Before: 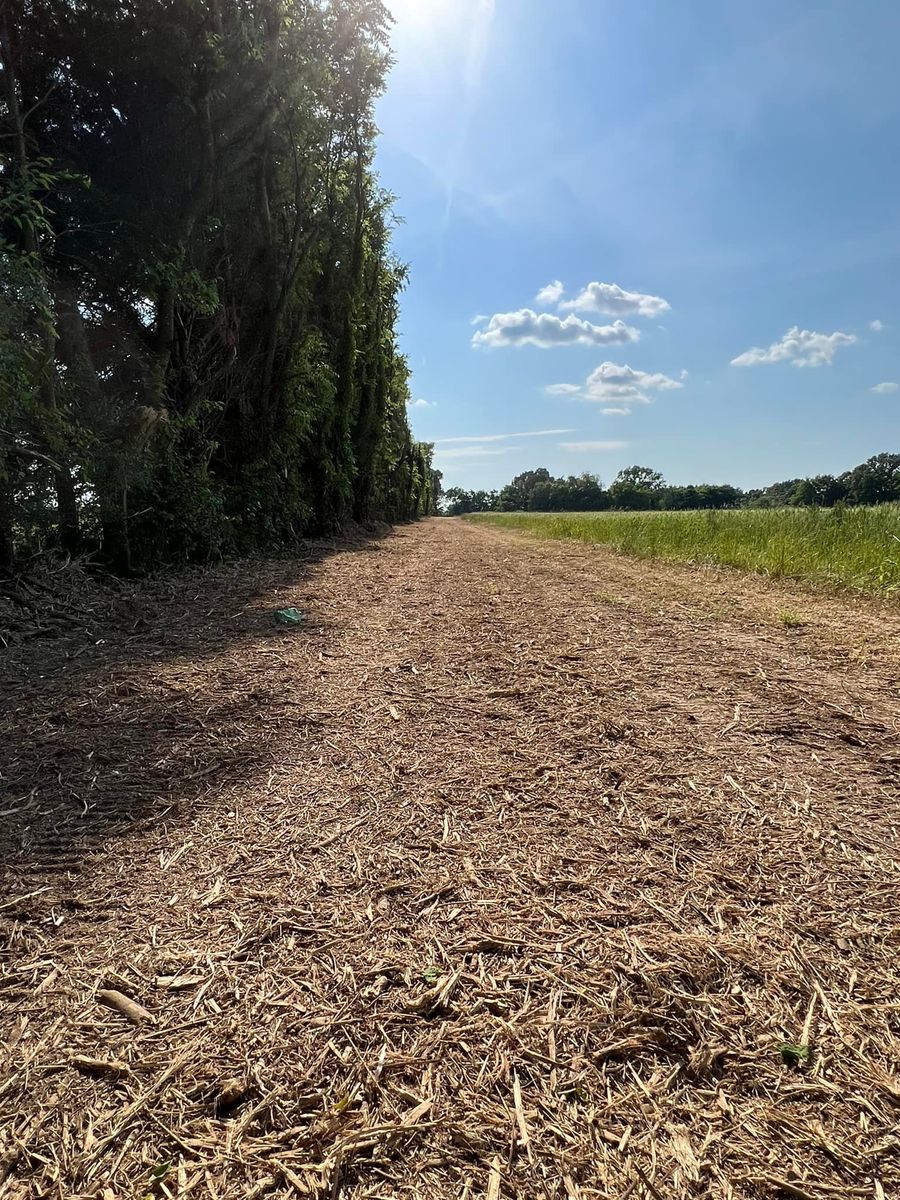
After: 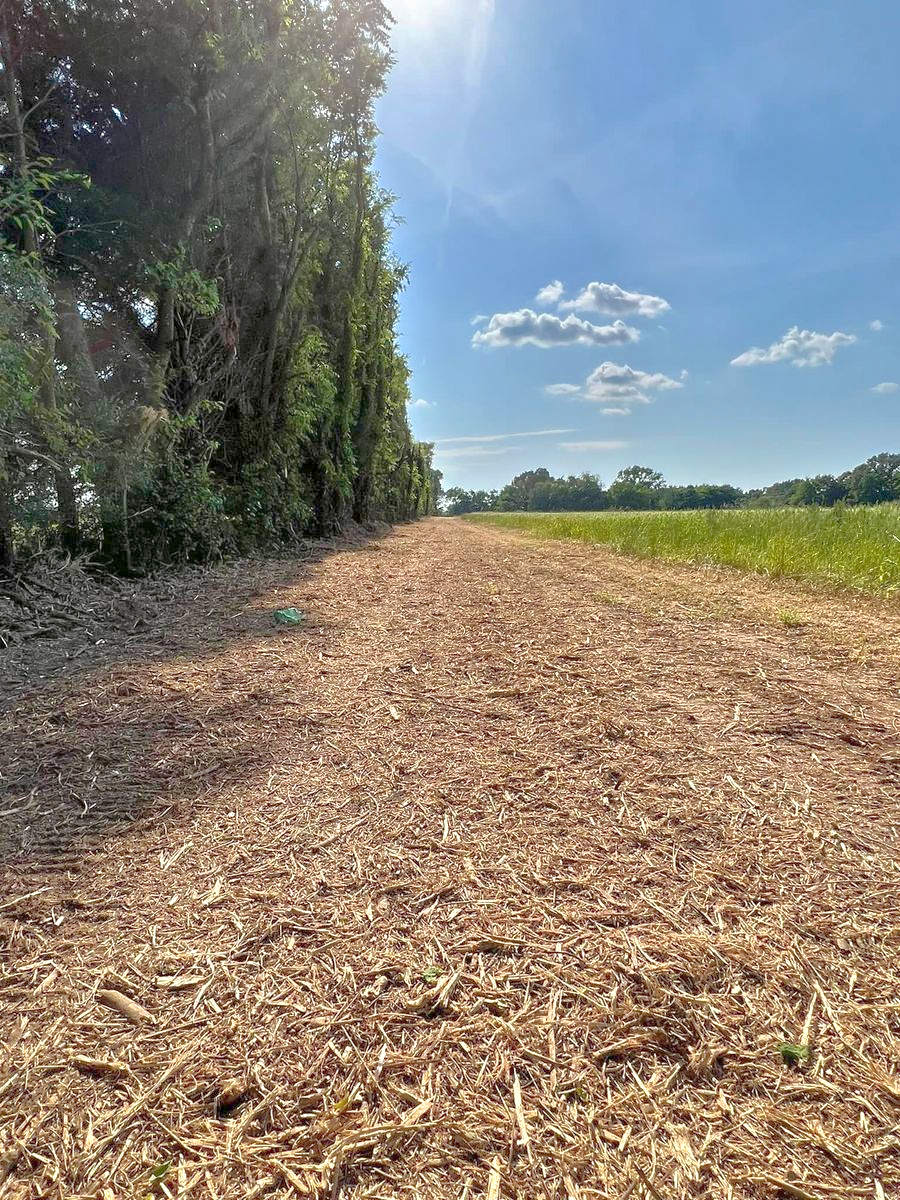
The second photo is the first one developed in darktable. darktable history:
shadows and highlights: on, module defaults
tone equalizer: -8 EV 1.96 EV, -7 EV 1.96 EV, -6 EV 1.97 EV, -5 EV 2 EV, -4 EV 1.97 EV, -3 EV 1.49 EV, -2 EV 0.976 EV, -1 EV 0.523 EV
